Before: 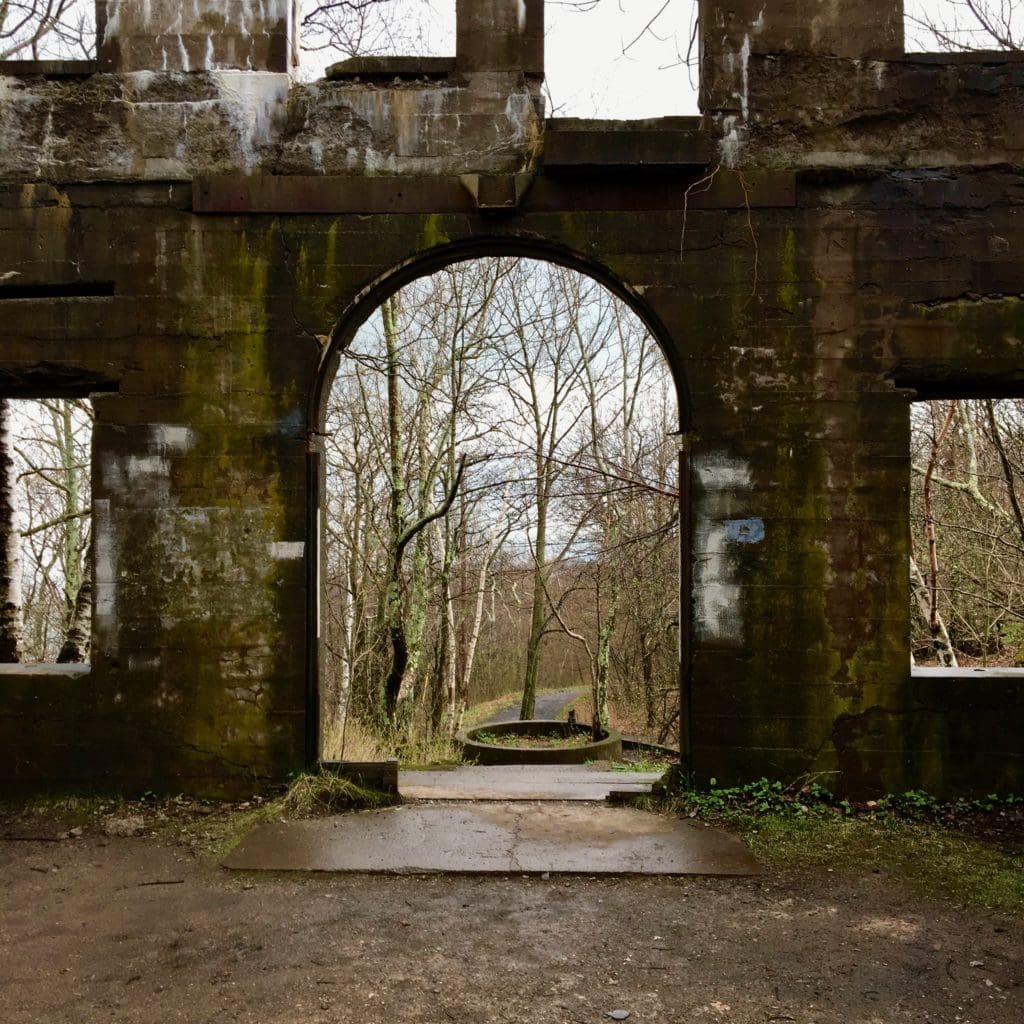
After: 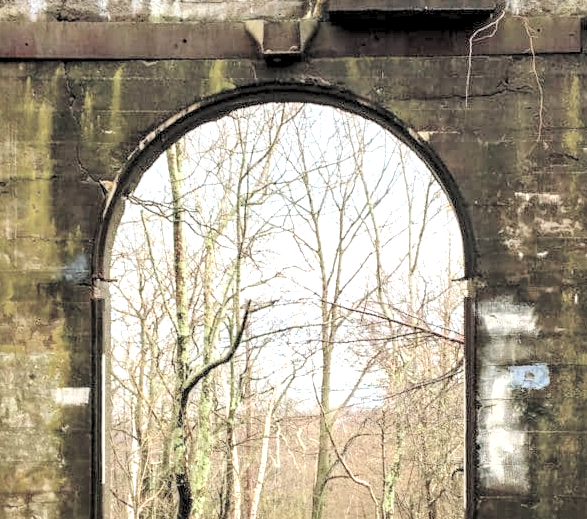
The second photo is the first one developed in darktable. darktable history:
contrast brightness saturation: brightness 0.992
local contrast: highlights 81%, shadows 58%, detail 174%, midtone range 0.605
crop: left 21.013%, top 15.132%, right 21.63%, bottom 34.091%
